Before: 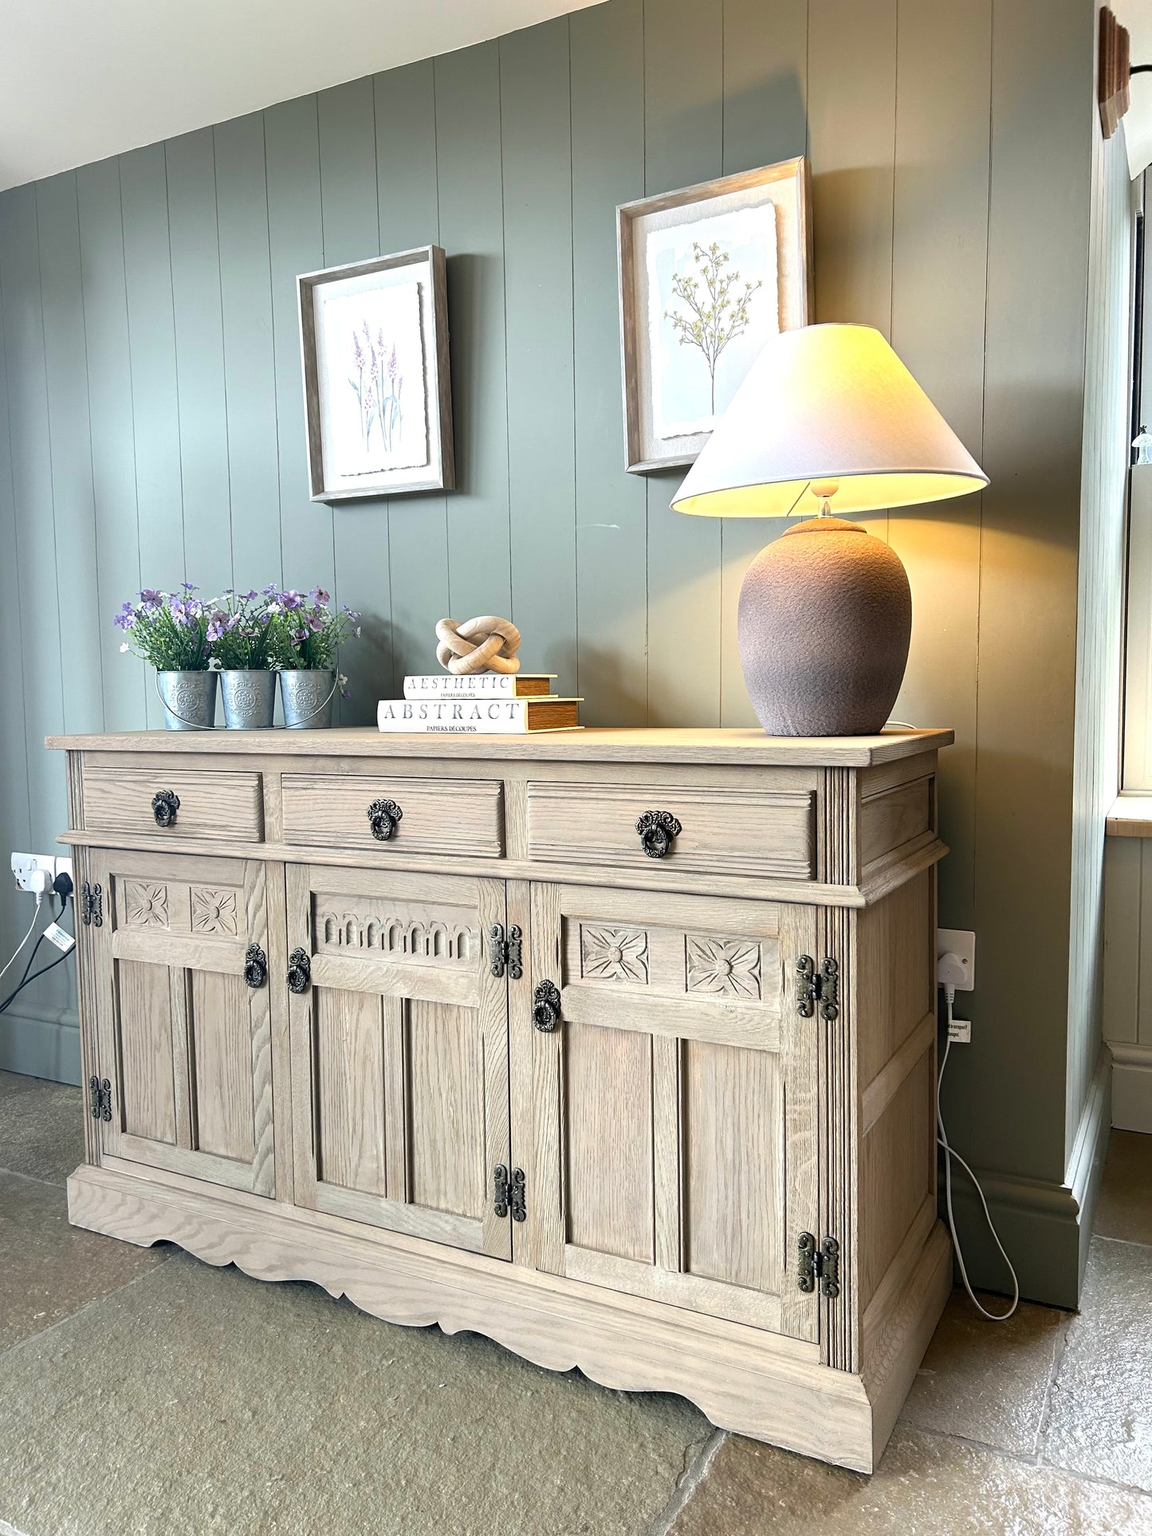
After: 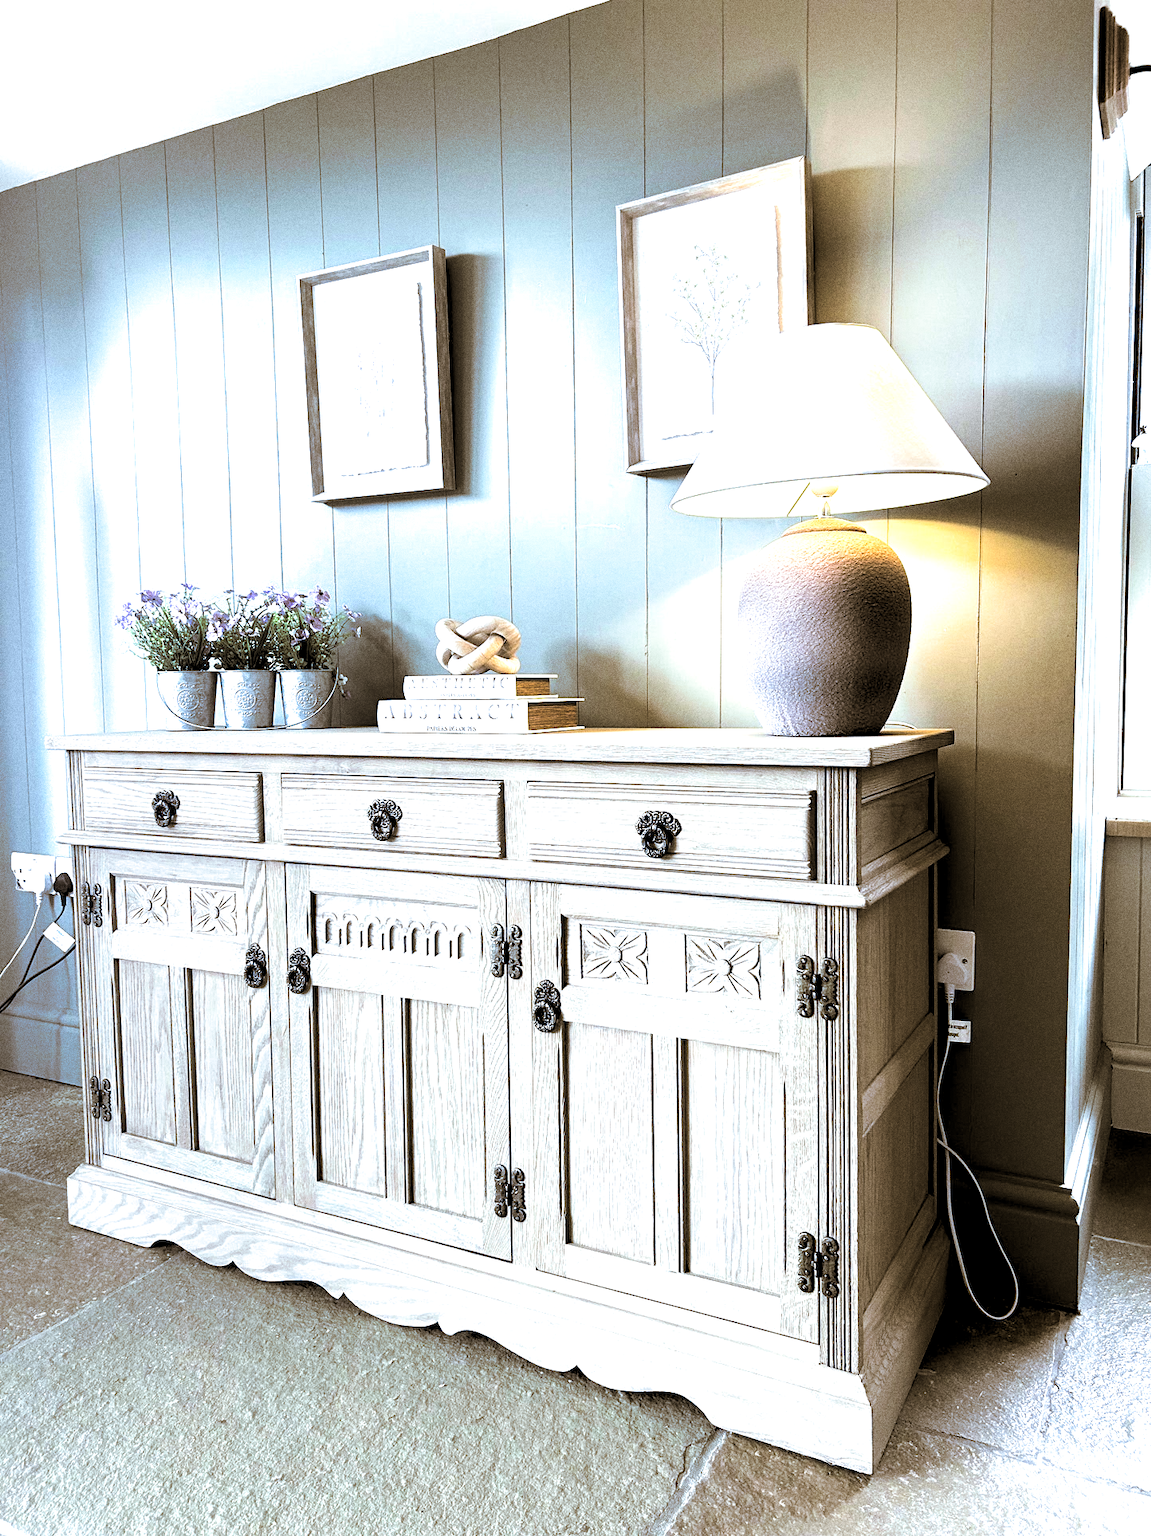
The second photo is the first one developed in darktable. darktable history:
grain: coarseness 0.09 ISO, strength 40%
split-toning: shadows › hue 37.98°, highlights › hue 185.58°, balance -55.261
rgb levels: levels [[0.01, 0.419, 0.839], [0, 0.5, 1], [0, 0.5, 1]]
white balance: red 0.926, green 1.003, blue 1.133
tone equalizer: -8 EV -0.75 EV, -7 EV -0.7 EV, -6 EV -0.6 EV, -5 EV -0.4 EV, -3 EV 0.4 EV, -2 EV 0.6 EV, -1 EV 0.7 EV, +0 EV 0.75 EV, edges refinement/feathering 500, mask exposure compensation -1.57 EV, preserve details no
